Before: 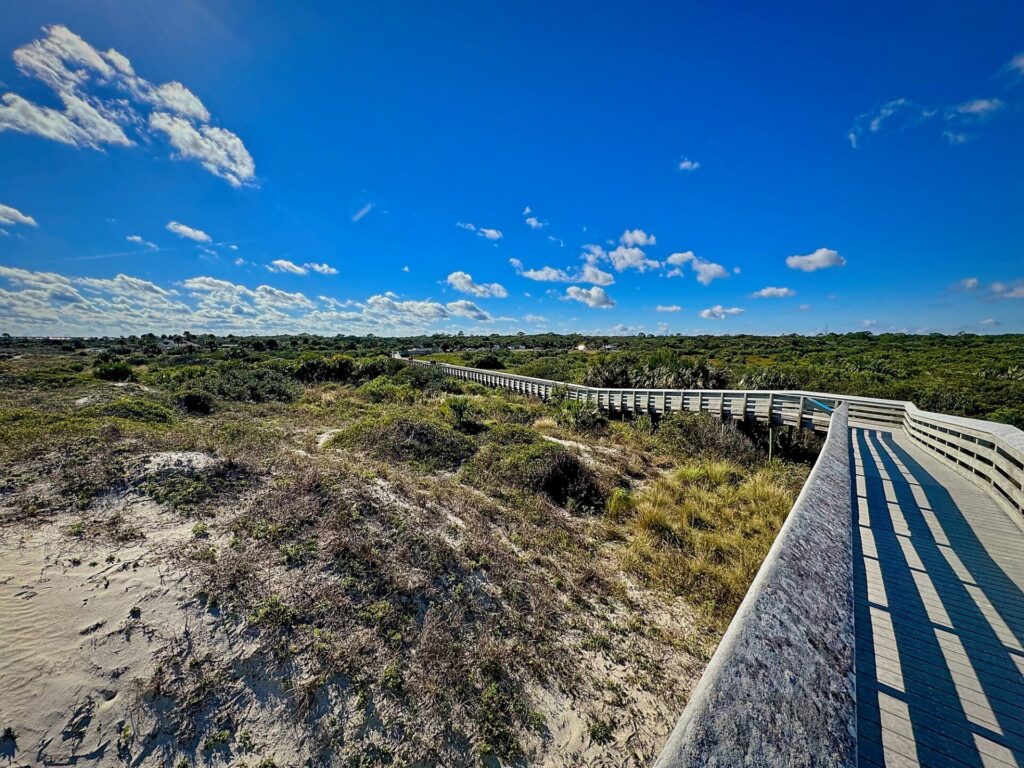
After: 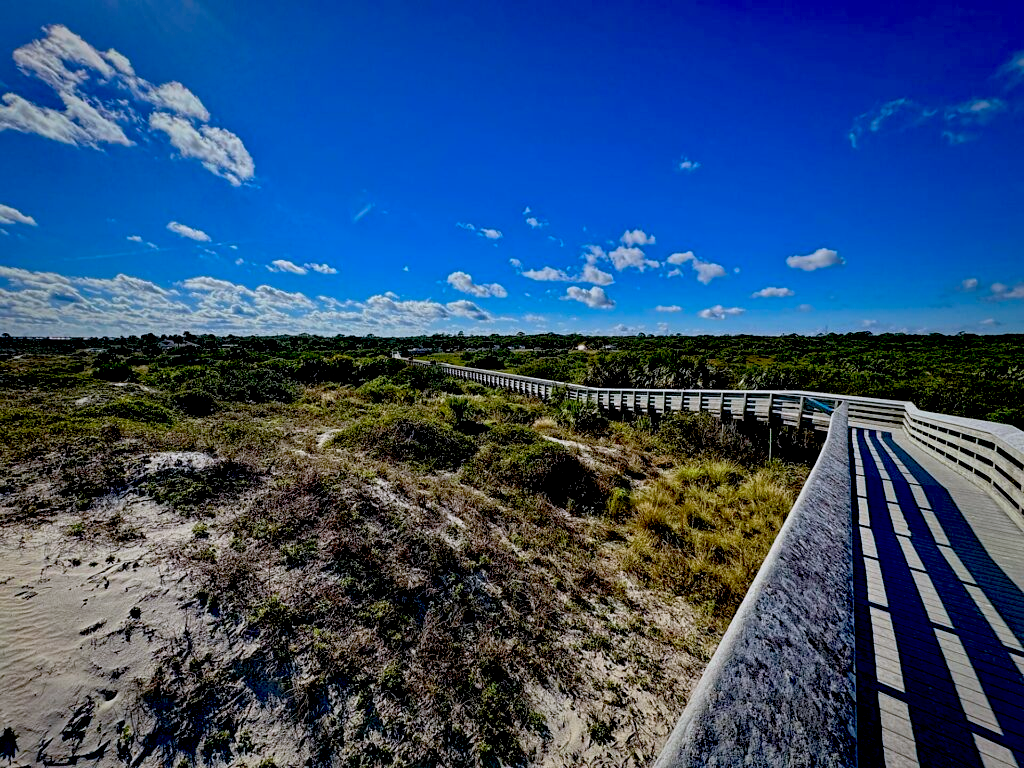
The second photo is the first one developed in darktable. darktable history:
exposure: black level correction 0.046, exposure -0.228 EV, compensate highlight preservation false
color calibration: illuminant as shot in camera, x 0.358, y 0.373, temperature 4628.91 K
